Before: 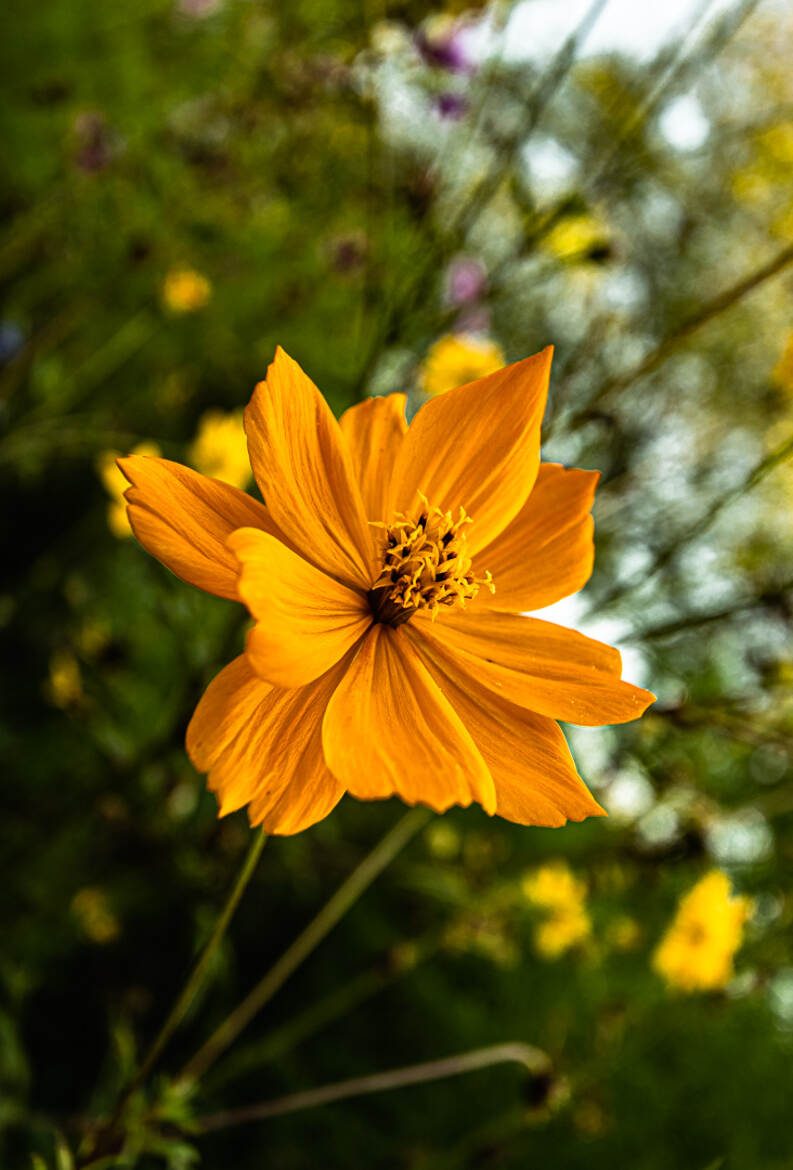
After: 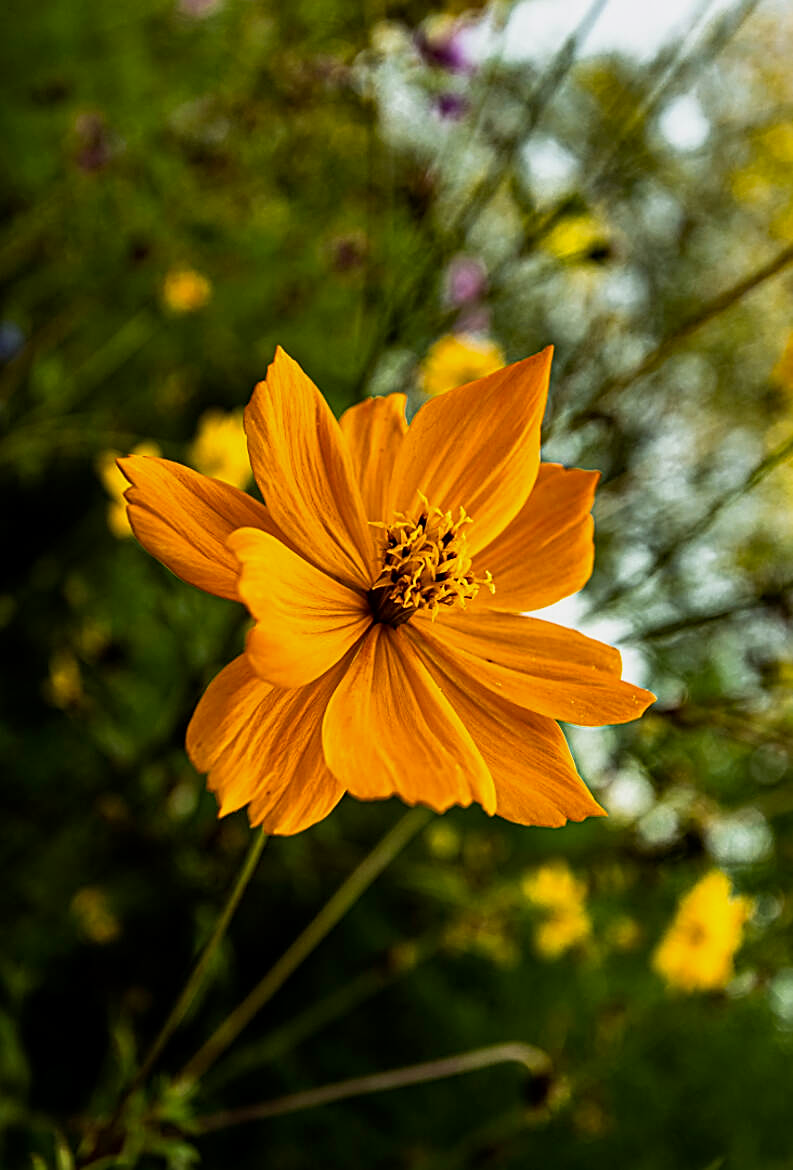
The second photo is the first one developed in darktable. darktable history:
exposure: black level correction 0.001, exposure -0.2 EV, compensate highlight preservation false
sharpen: on, module defaults
contrast brightness saturation: contrast 0.04, saturation 0.07
